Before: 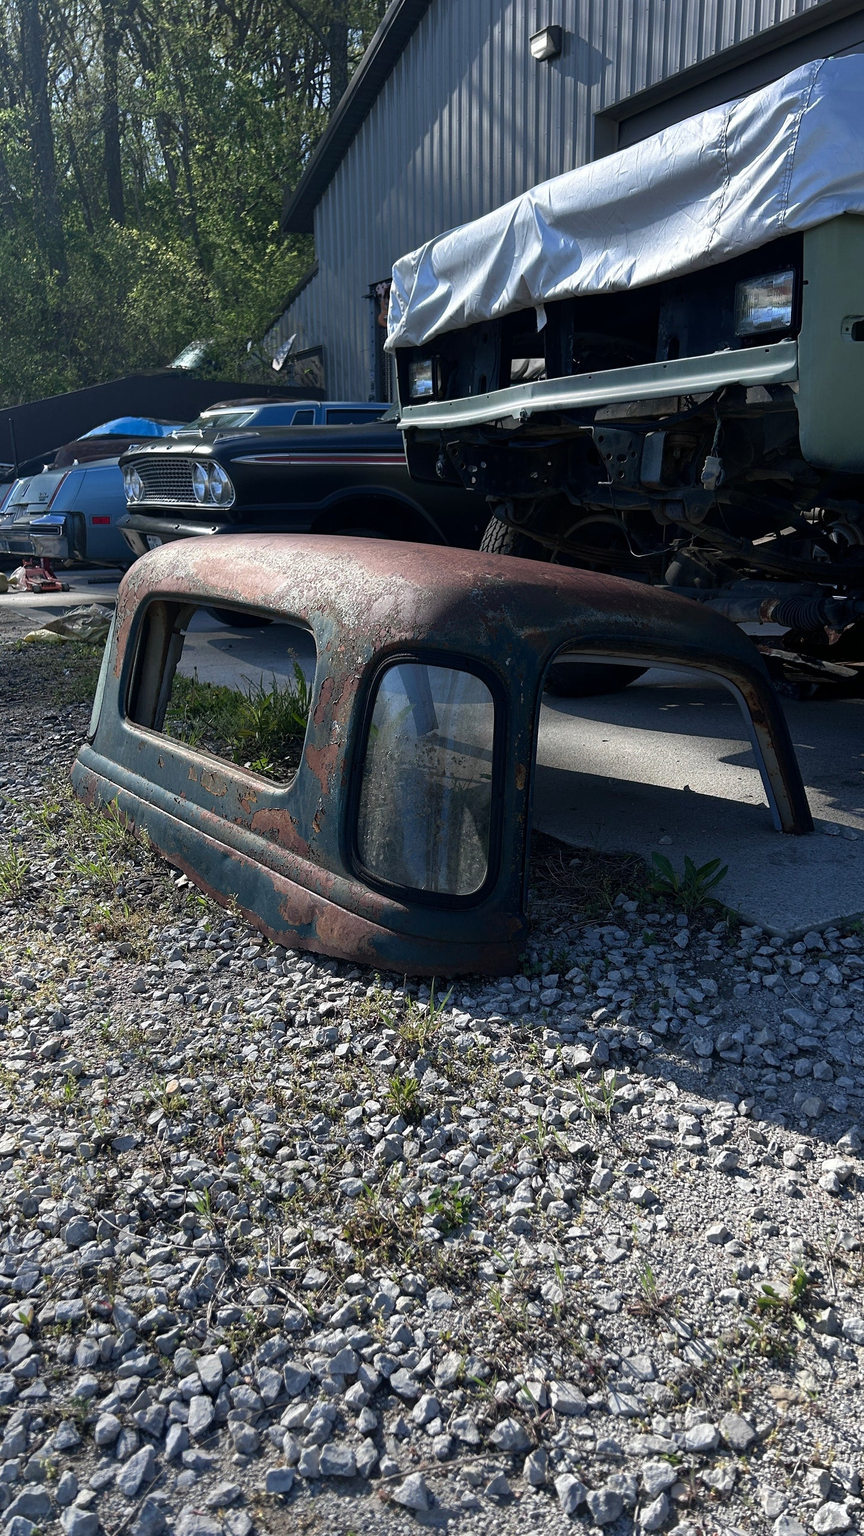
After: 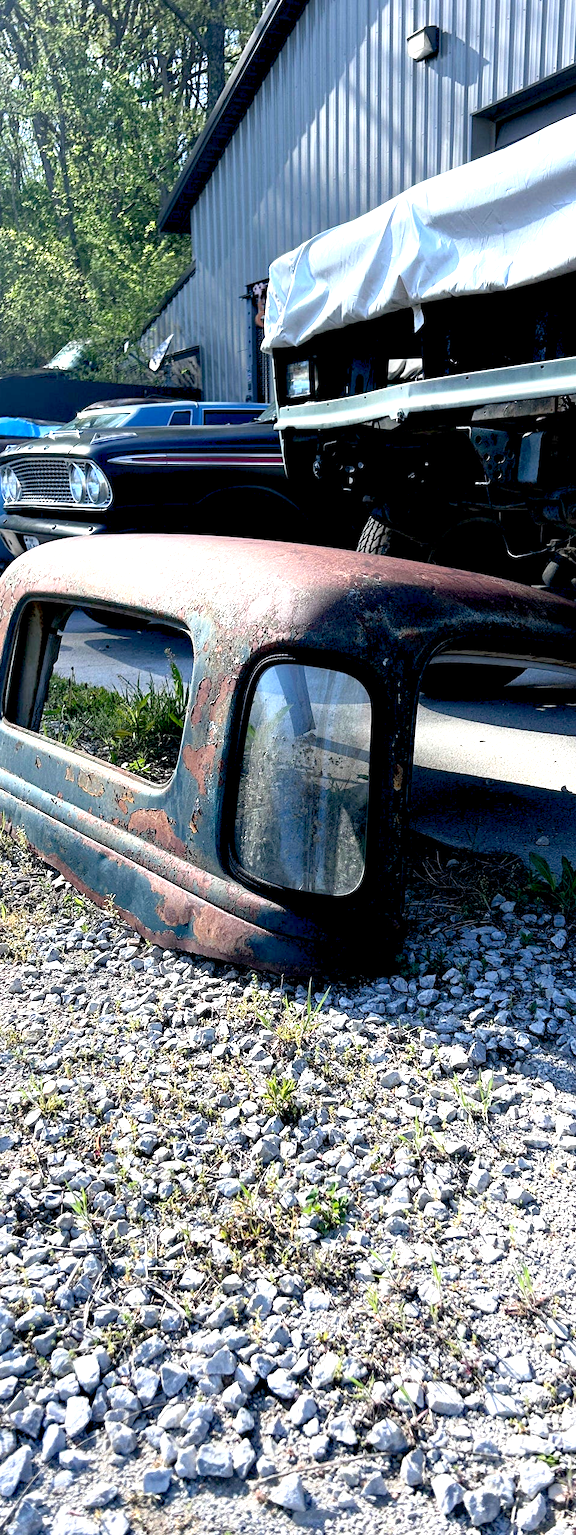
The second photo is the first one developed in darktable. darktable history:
crop and rotate: left 14.292%, right 19.041%
exposure: black level correction 0.009, exposure 1.425 EV, compensate highlight preservation false
base curve: curves: ch0 [(0, 0) (0.666, 0.806) (1, 1)]
color balance: contrast fulcrum 17.78%
